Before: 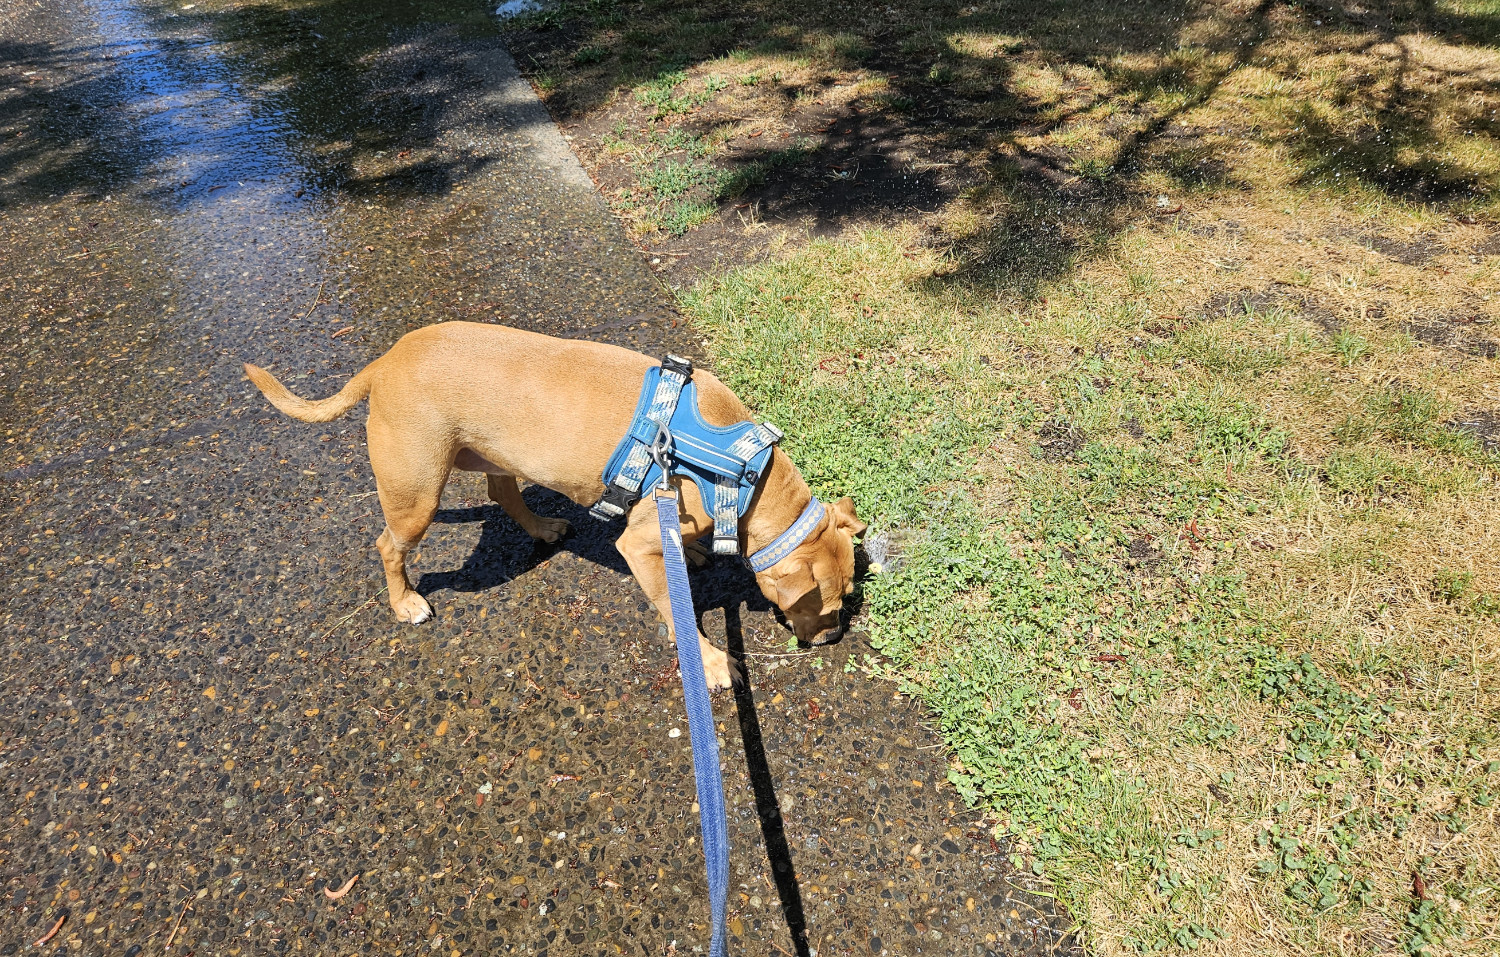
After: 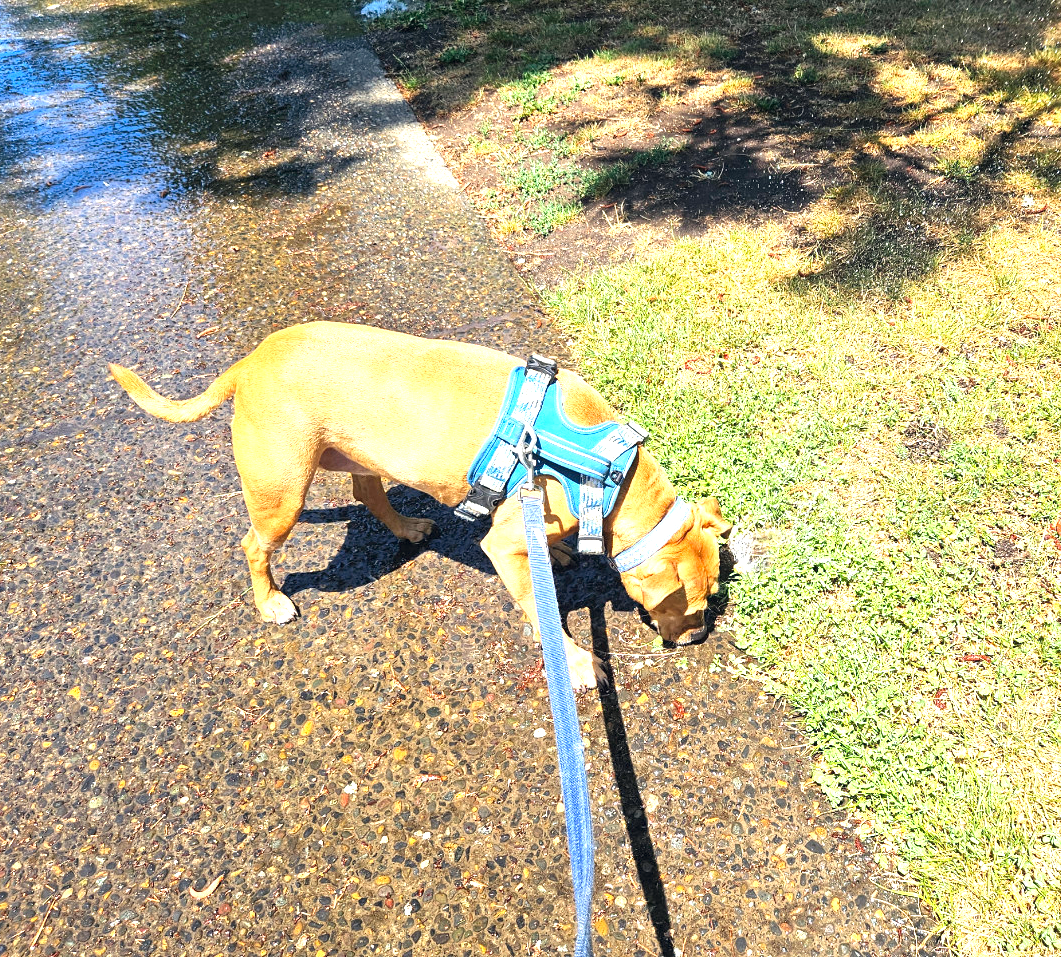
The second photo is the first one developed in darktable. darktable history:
crop and rotate: left 9.061%, right 20.142%
color correction: highlights a* 0.207, highlights b* 2.7, shadows a* -0.874, shadows b* -4.78
color zones: curves: ch1 [(0, 0.513) (0.143, 0.524) (0.286, 0.511) (0.429, 0.506) (0.571, 0.503) (0.714, 0.503) (0.857, 0.508) (1, 0.513)]
exposure: black level correction 0, exposure 1.2 EV, compensate highlight preservation false
